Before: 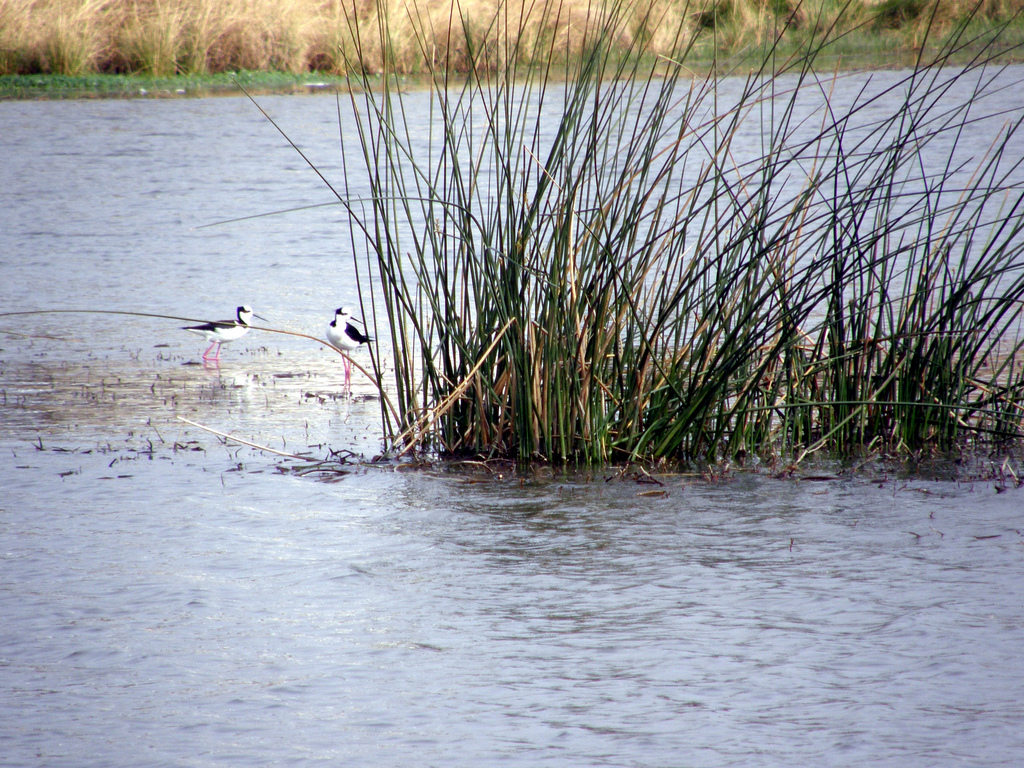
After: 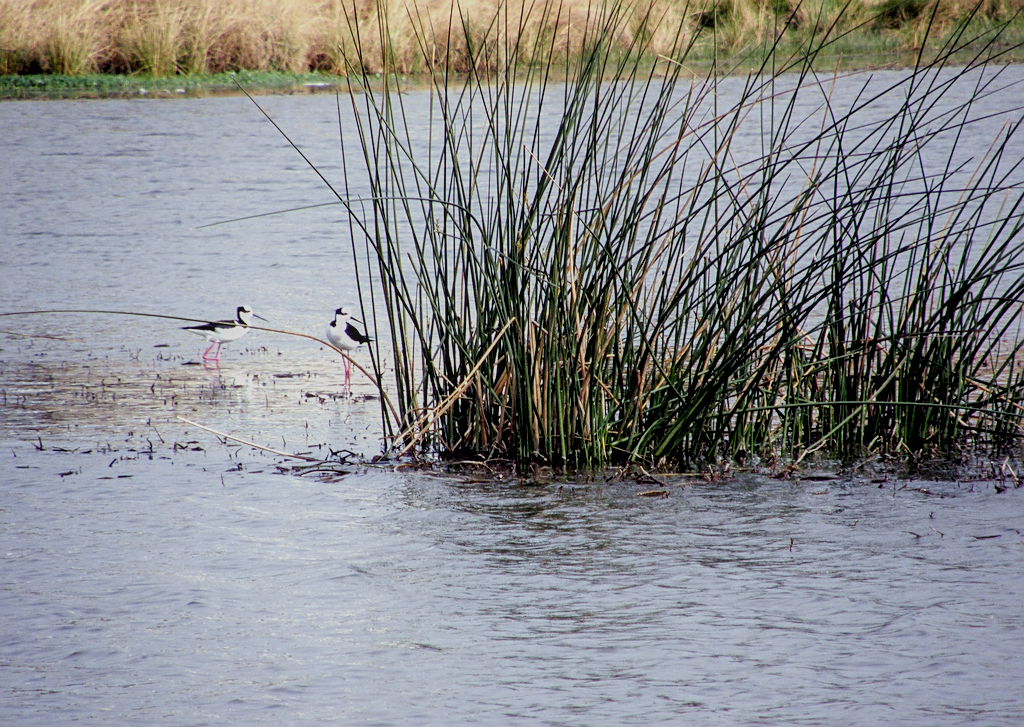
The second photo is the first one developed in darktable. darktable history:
sharpen: on, module defaults
filmic rgb: black relative exposure -7.65 EV, white relative exposure 4.56 EV, threshold 3.02 EV, hardness 3.61, enable highlight reconstruction true
local contrast: on, module defaults
crop and rotate: top 0.001%, bottom 5.224%
